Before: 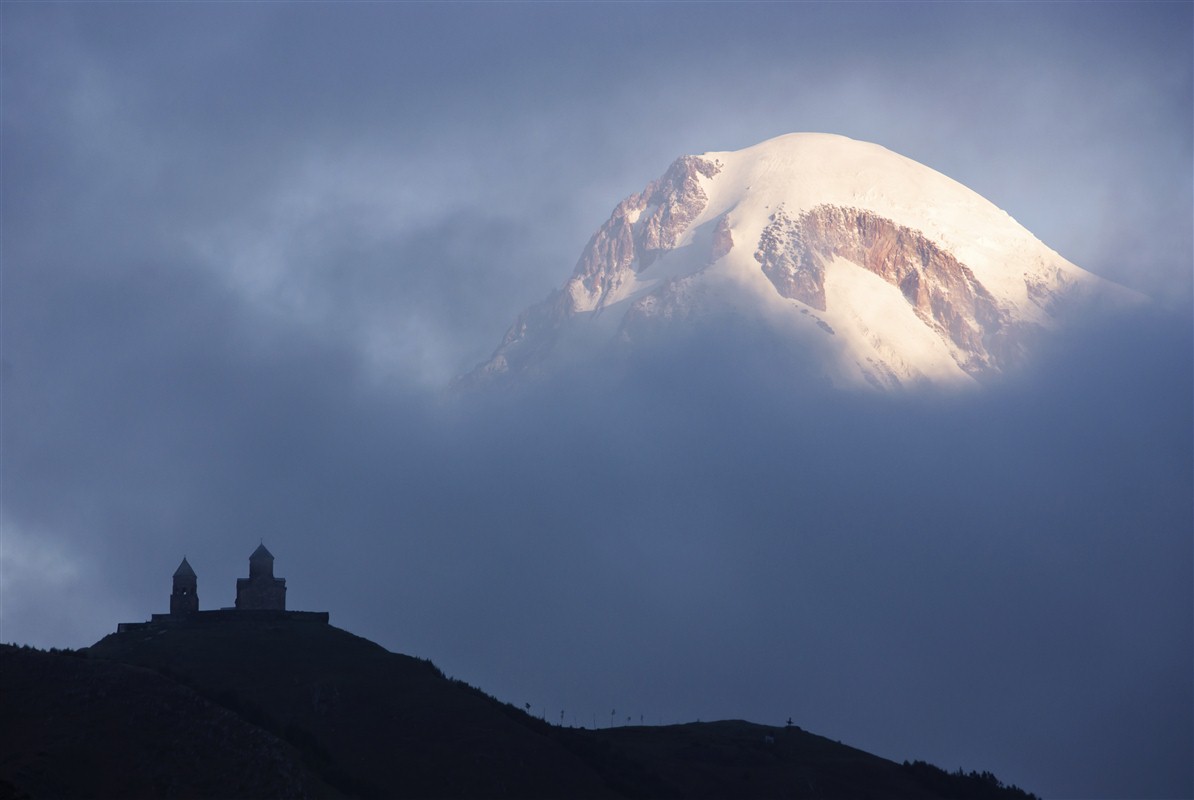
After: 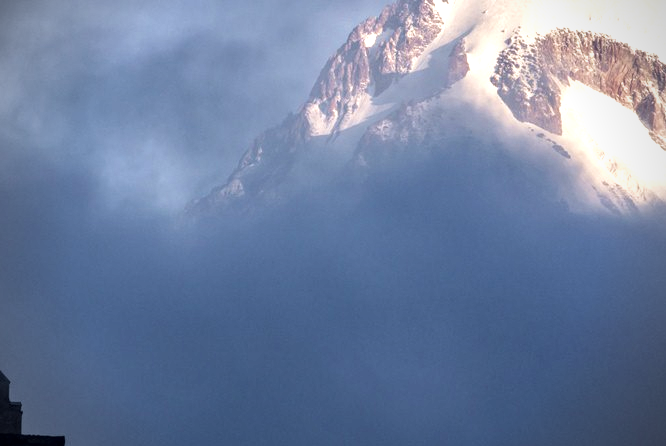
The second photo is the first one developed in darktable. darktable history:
crop and rotate: left 22.13%, top 22.054%, right 22.026%, bottom 22.102%
exposure: exposure 0.2 EV, compensate highlight preservation false
velvia: strength 27%
local contrast: highlights 79%, shadows 56%, detail 175%, midtone range 0.428
vignetting: on, module defaults
